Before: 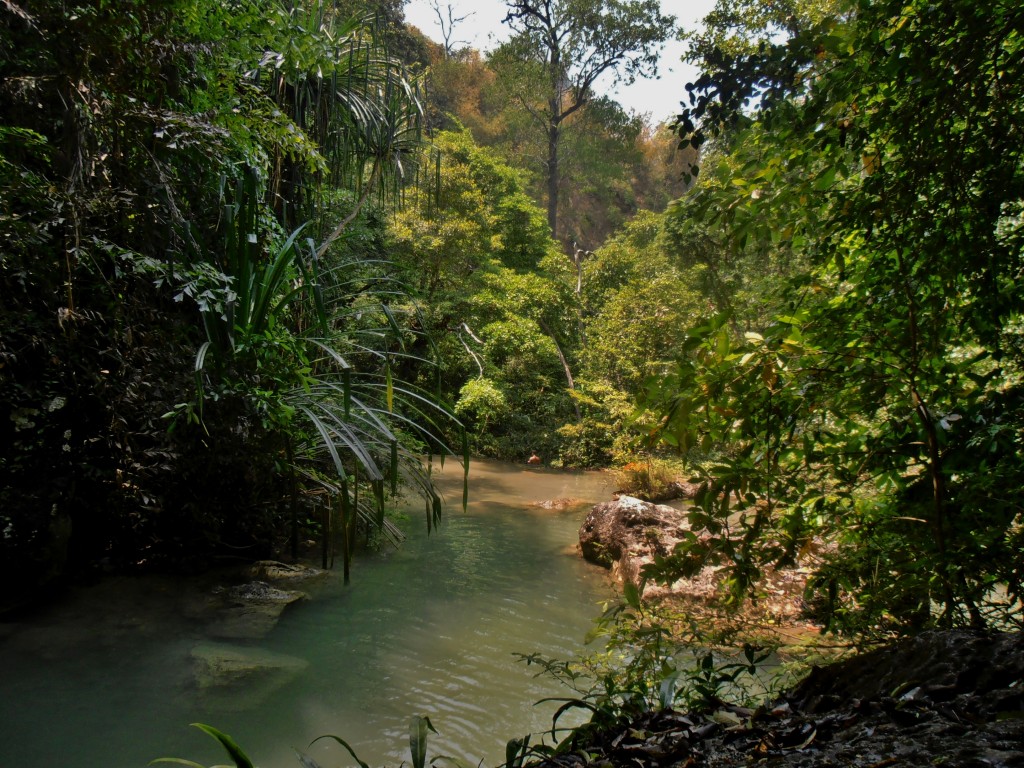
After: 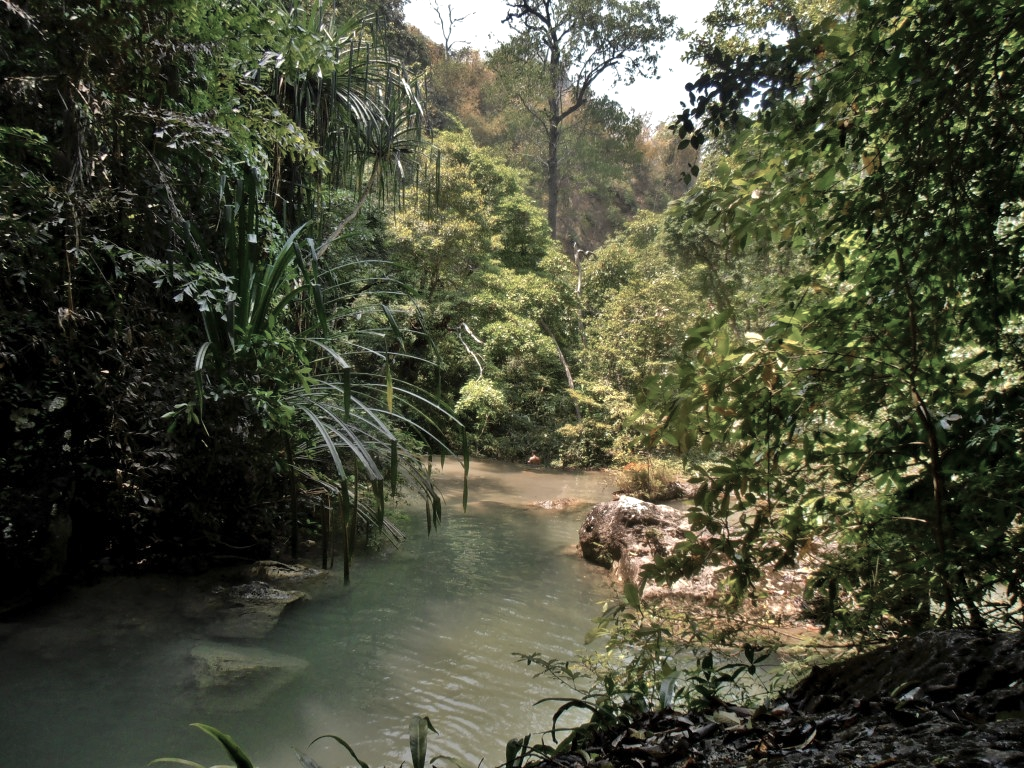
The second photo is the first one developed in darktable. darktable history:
exposure: exposure 0.6 EV, compensate highlight preservation false
color correction: saturation 0.57
